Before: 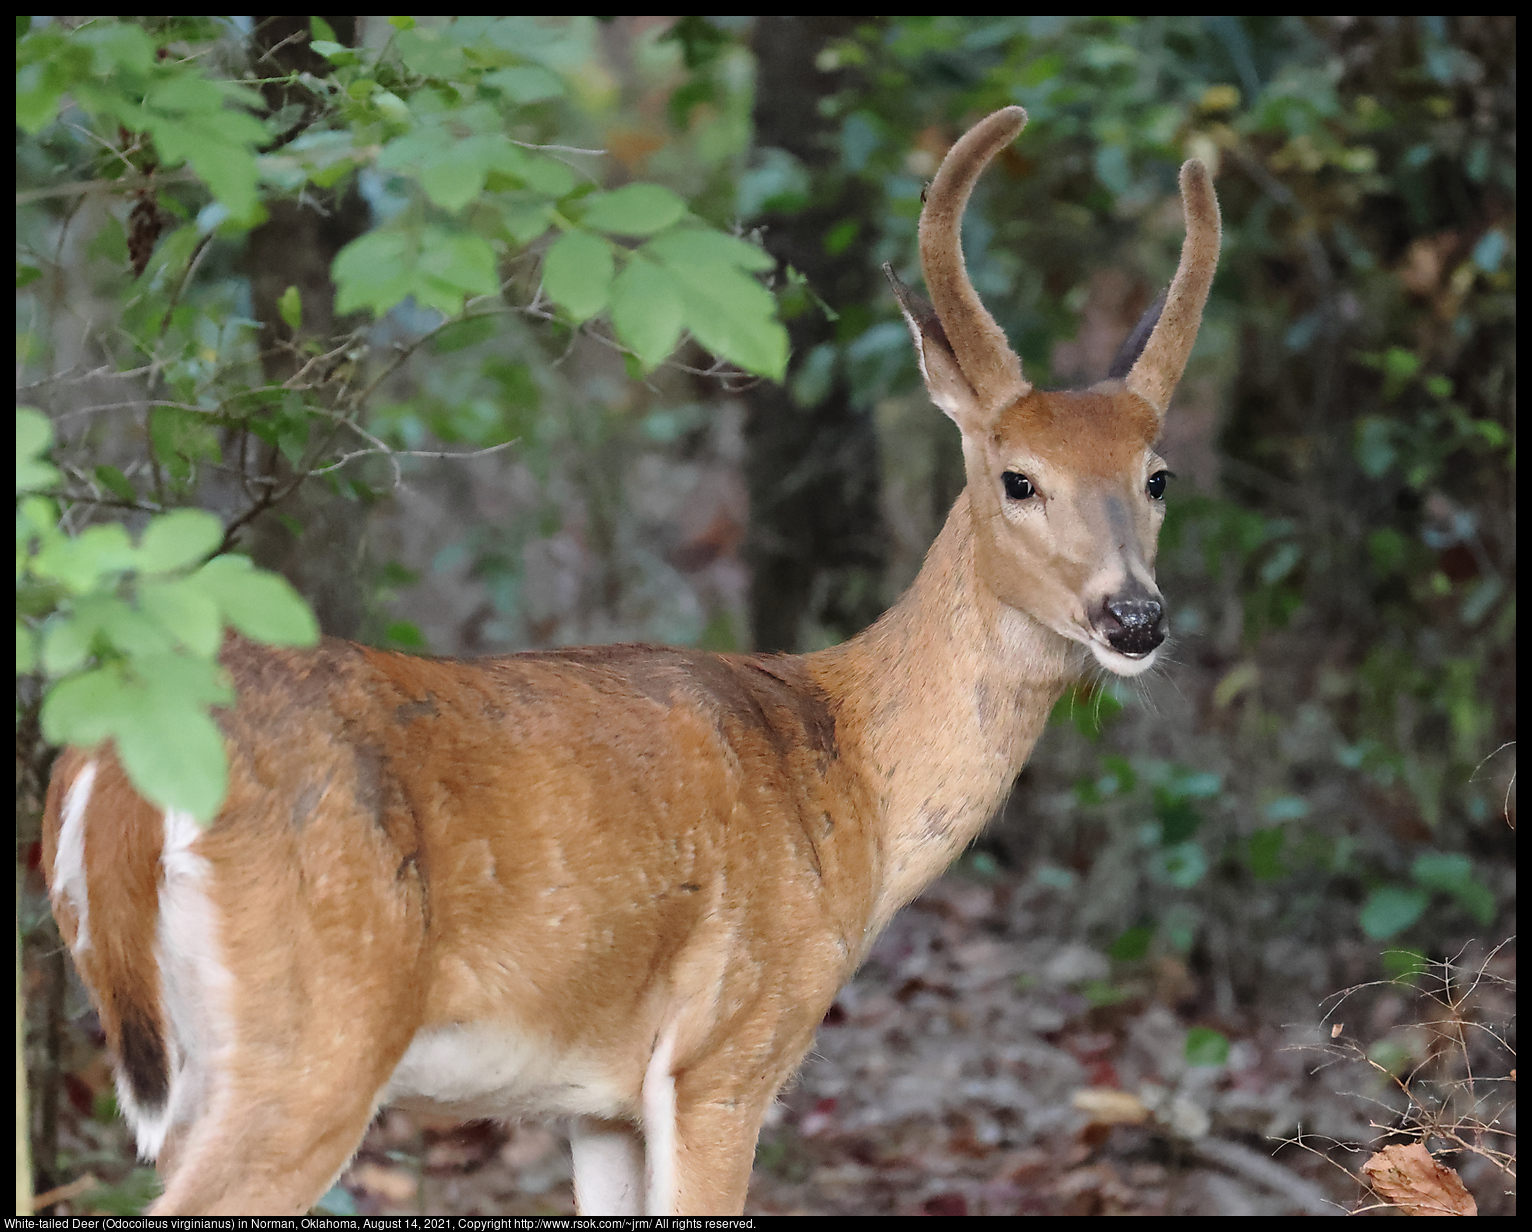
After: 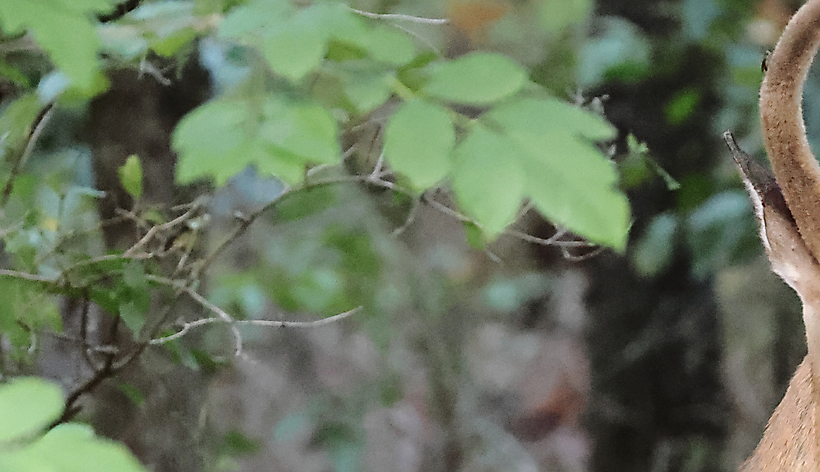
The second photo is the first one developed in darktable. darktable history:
crop: left 10.381%, top 10.681%, right 36.054%, bottom 50.959%
sharpen: on, module defaults
color correction: highlights b* 0.05
tone curve: curves: ch0 [(0, 0) (0.003, 0.015) (0.011, 0.019) (0.025, 0.026) (0.044, 0.041) (0.069, 0.057) (0.1, 0.085) (0.136, 0.116) (0.177, 0.158) (0.224, 0.215) (0.277, 0.286) (0.335, 0.367) (0.399, 0.452) (0.468, 0.534) (0.543, 0.612) (0.623, 0.698) (0.709, 0.775) (0.801, 0.858) (0.898, 0.928) (1, 1)], color space Lab, independent channels, preserve colors none
